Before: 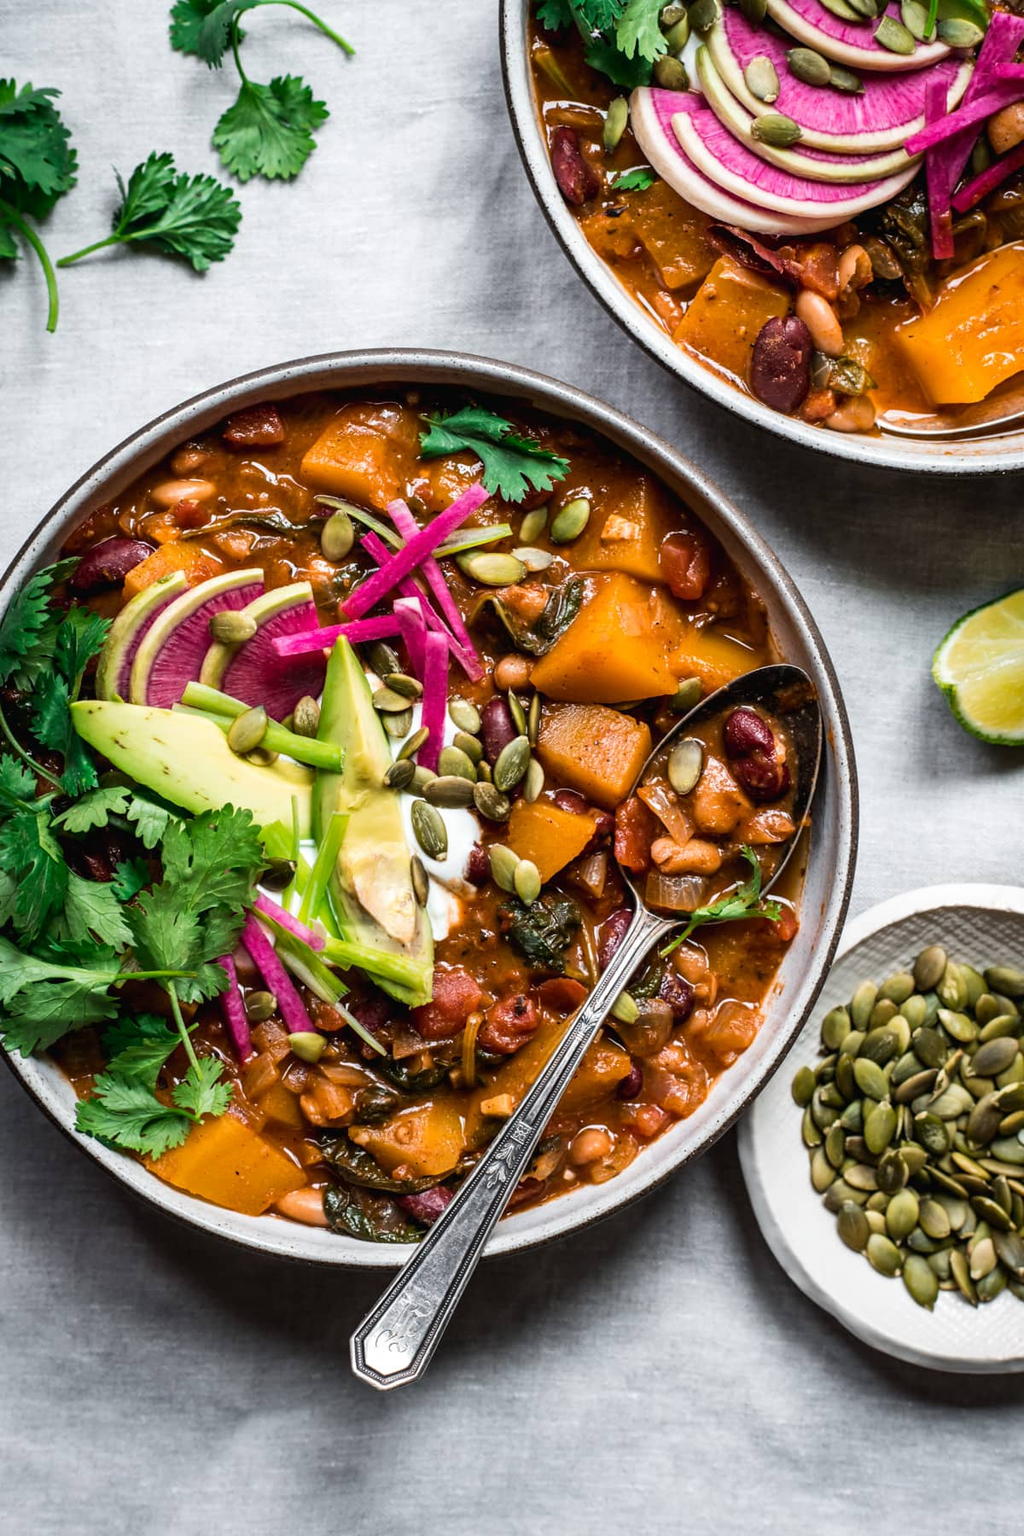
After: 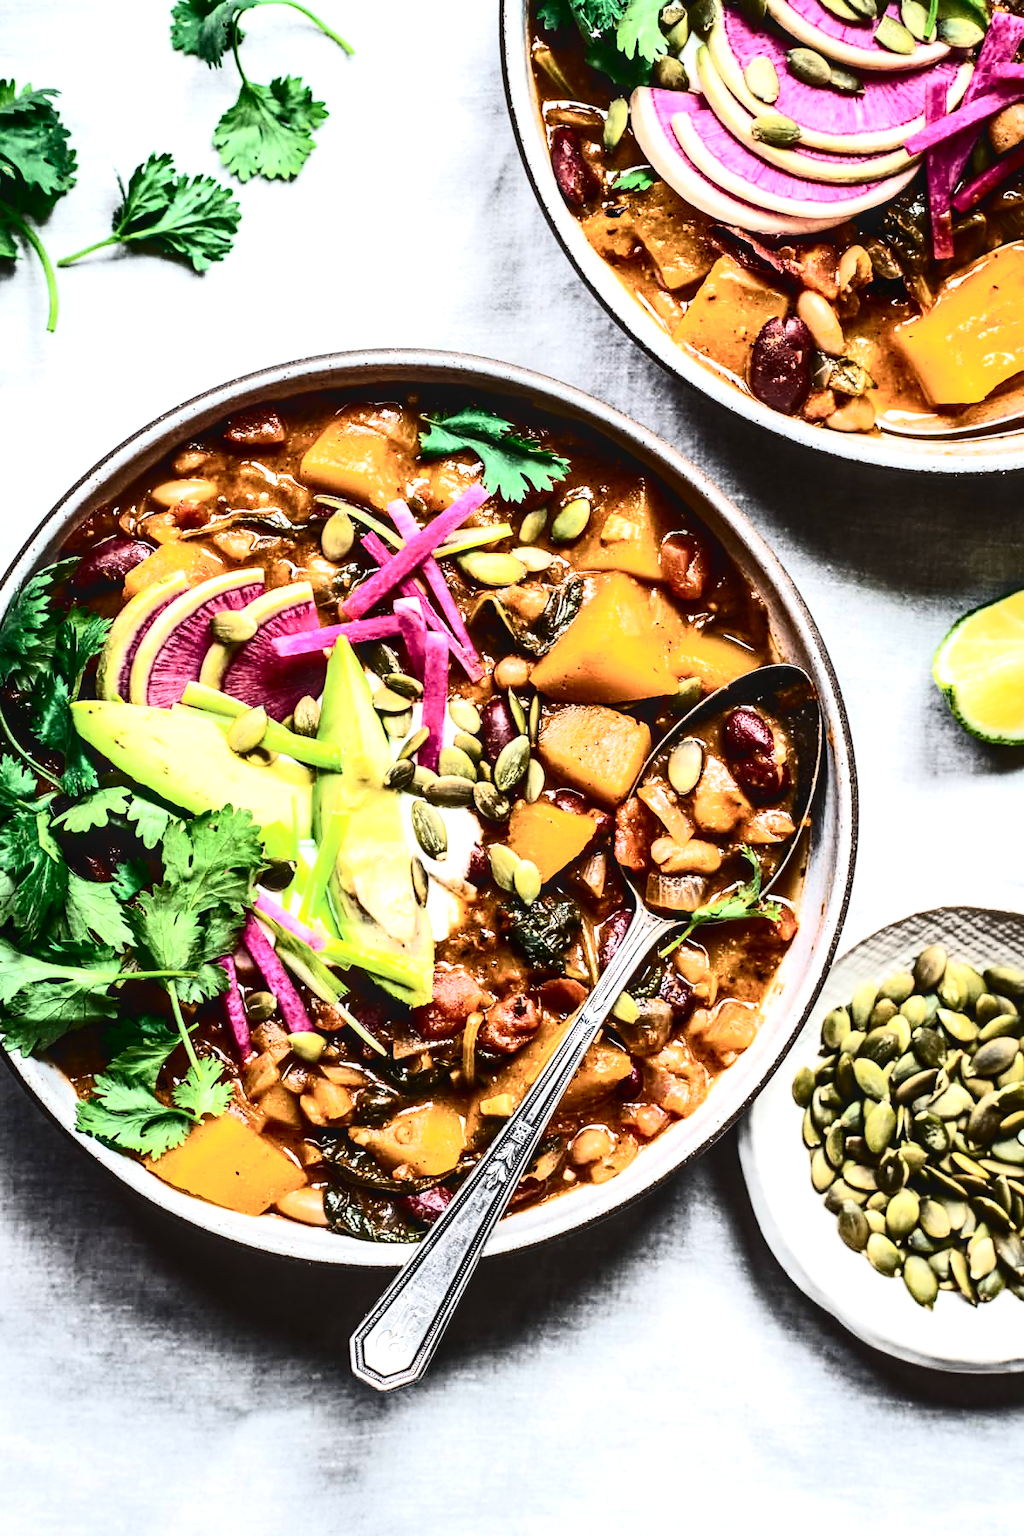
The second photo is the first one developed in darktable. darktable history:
contrast brightness saturation: contrast 0.492, saturation -0.085
exposure: exposure 0.608 EV, compensate exposure bias true, compensate highlight preservation false
local contrast: detail 130%
tone equalizer: -8 EV -0.425 EV, -7 EV -0.398 EV, -6 EV -0.343 EV, -5 EV -0.183 EV, -3 EV 0.198 EV, -2 EV 0.336 EV, -1 EV 0.393 EV, +0 EV 0.427 EV, mask exposure compensation -0.514 EV
